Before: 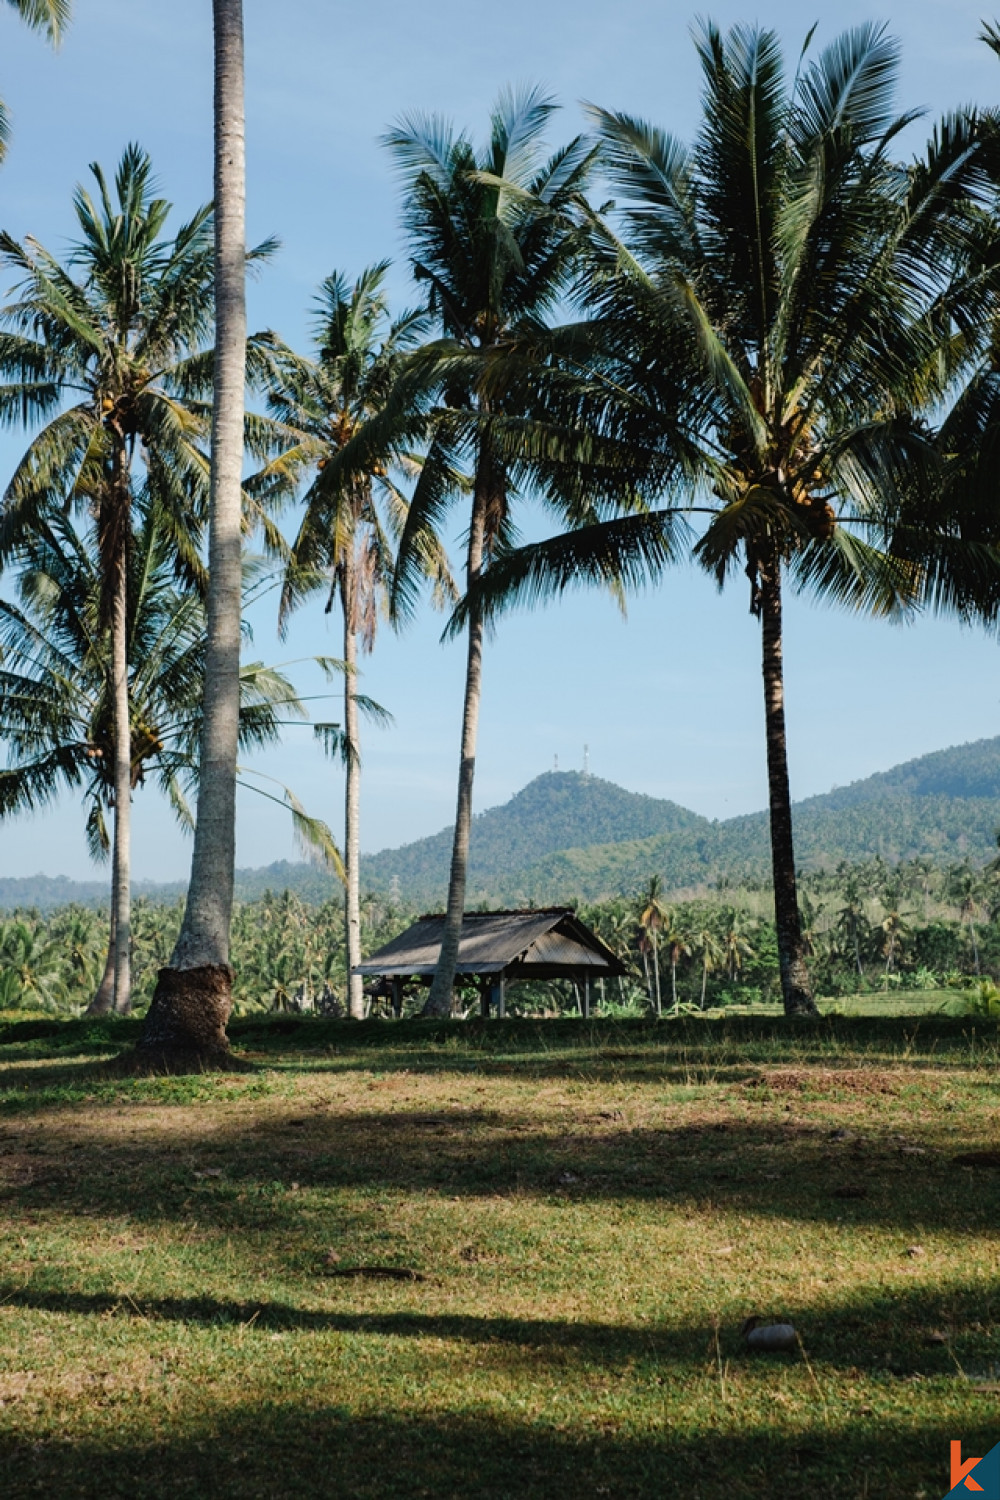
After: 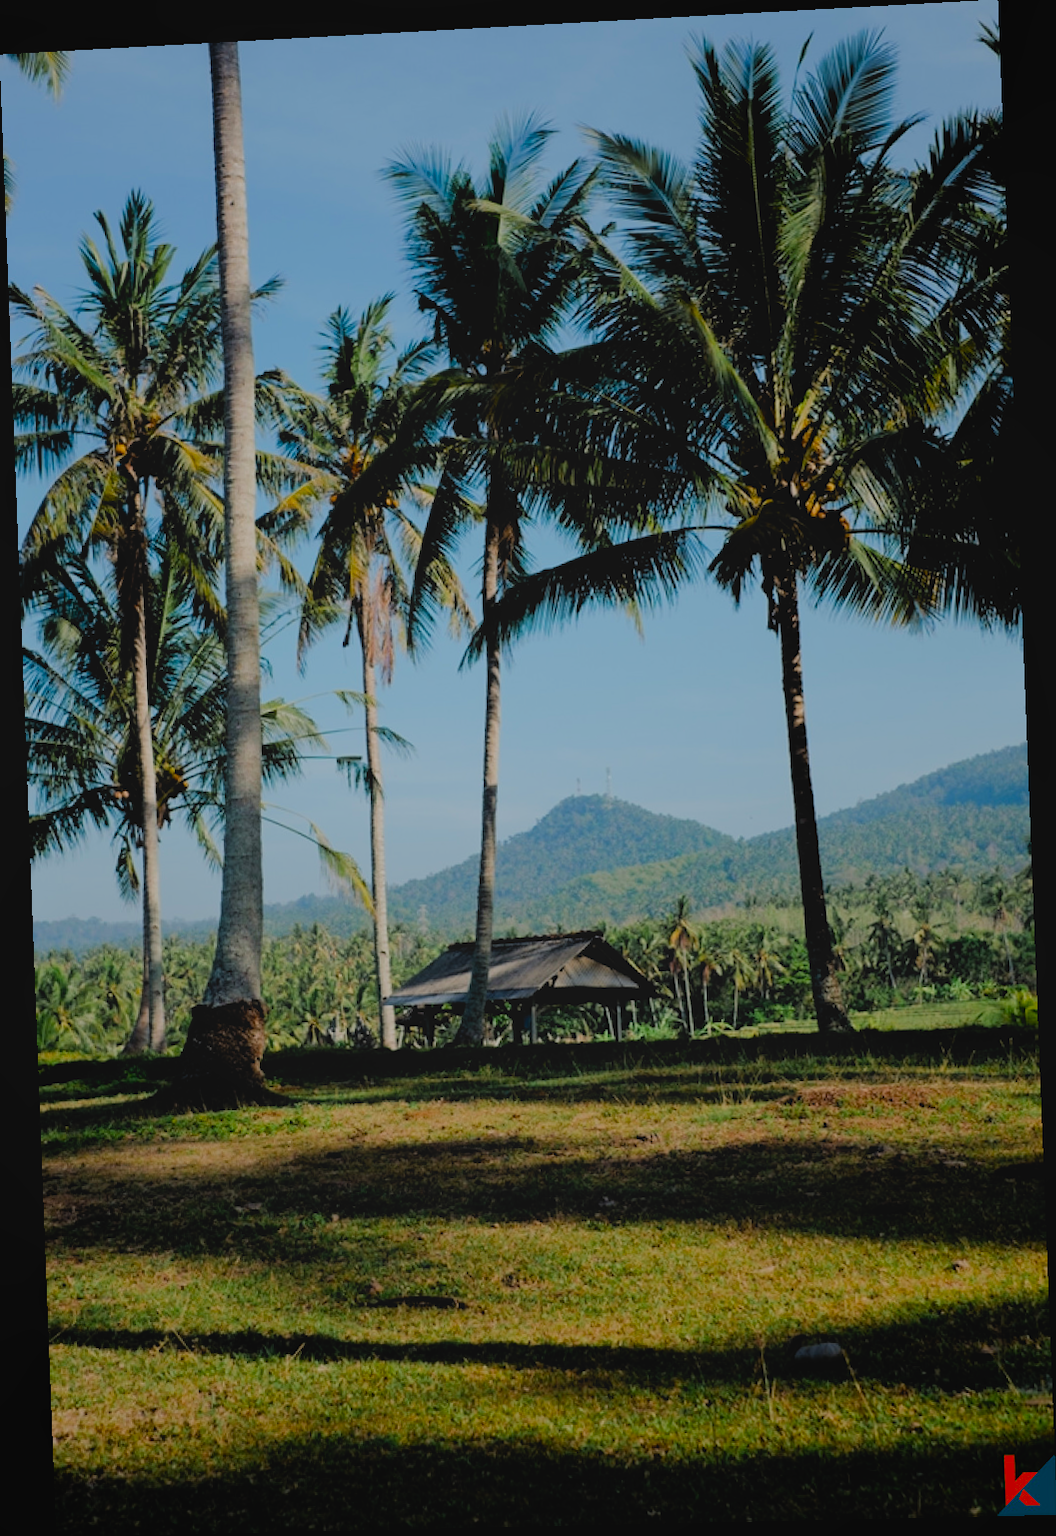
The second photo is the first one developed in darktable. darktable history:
local contrast: detail 70%
filmic rgb: black relative exposure -7.75 EV, white relative exposure 4.4 EV, threshold 3 EV, target black luminance 0%, hardness 3.76, latitude 50.51%, contrast 1.074, highlights saturation mix 10%, shadows ↔ highlights balance -0.22%, color science v4 (2020), enable highlight reconstruction true
rotate and perspective: rotation -2.22°, lens shift (horizontal) -0.022, automatic cropping off
